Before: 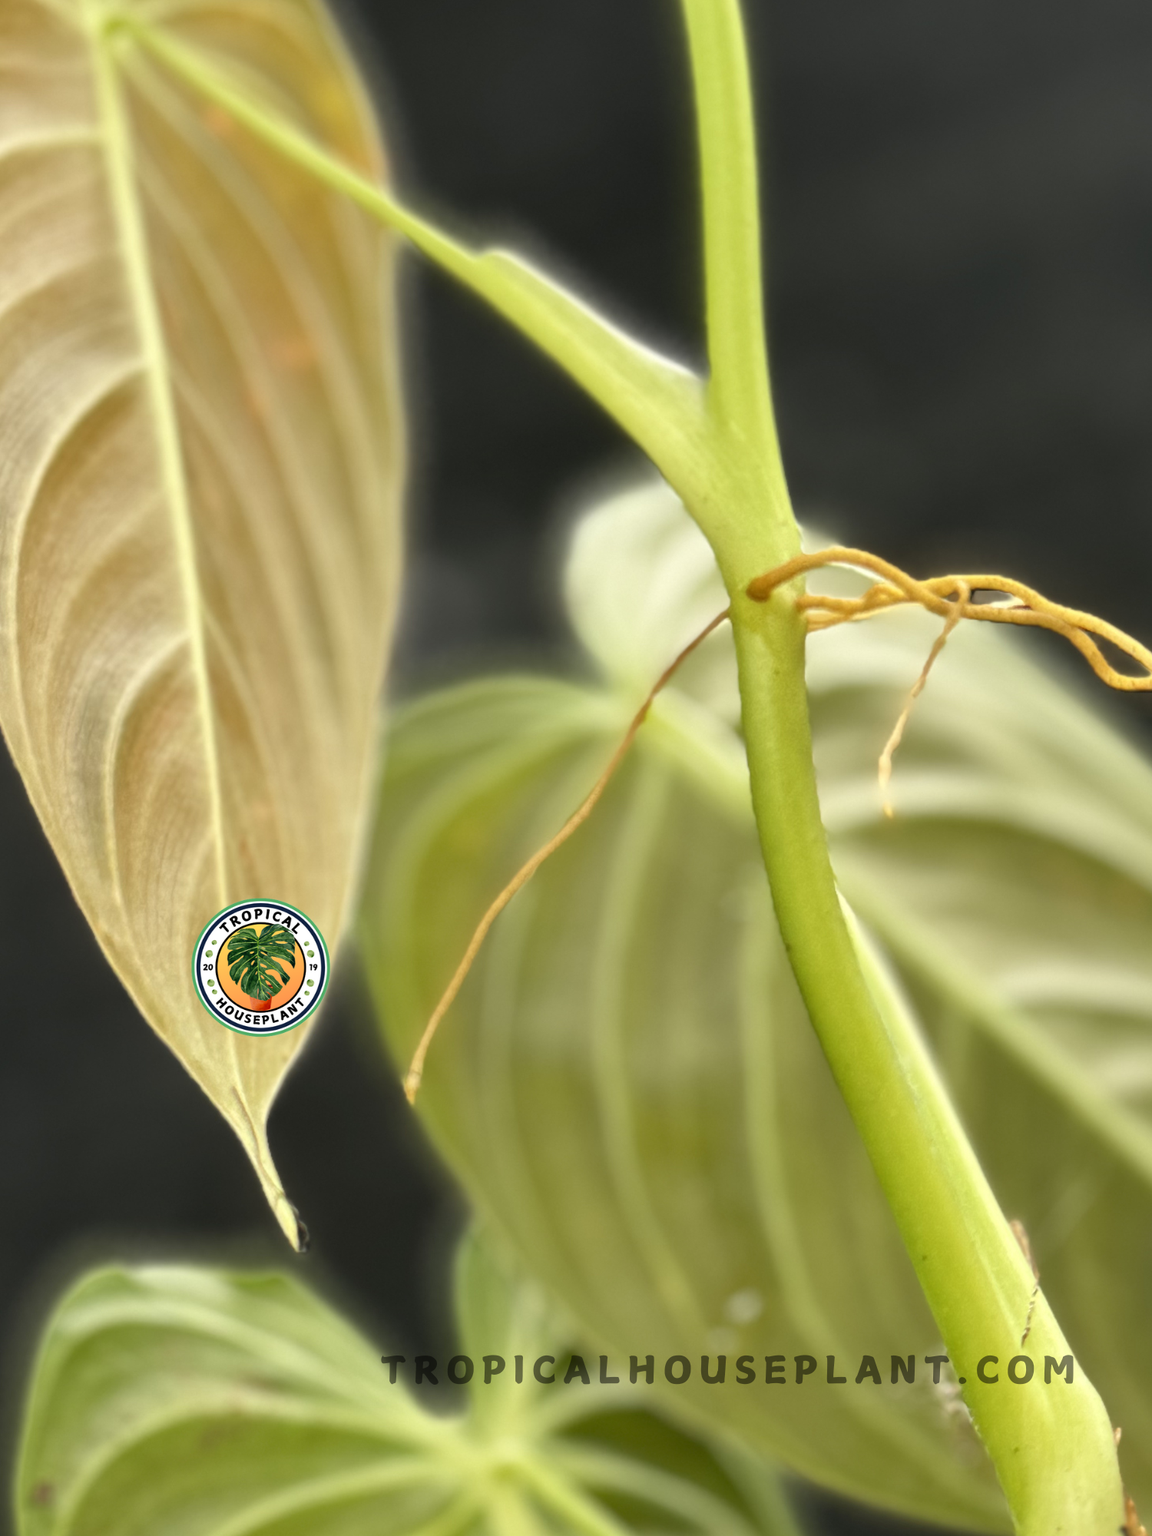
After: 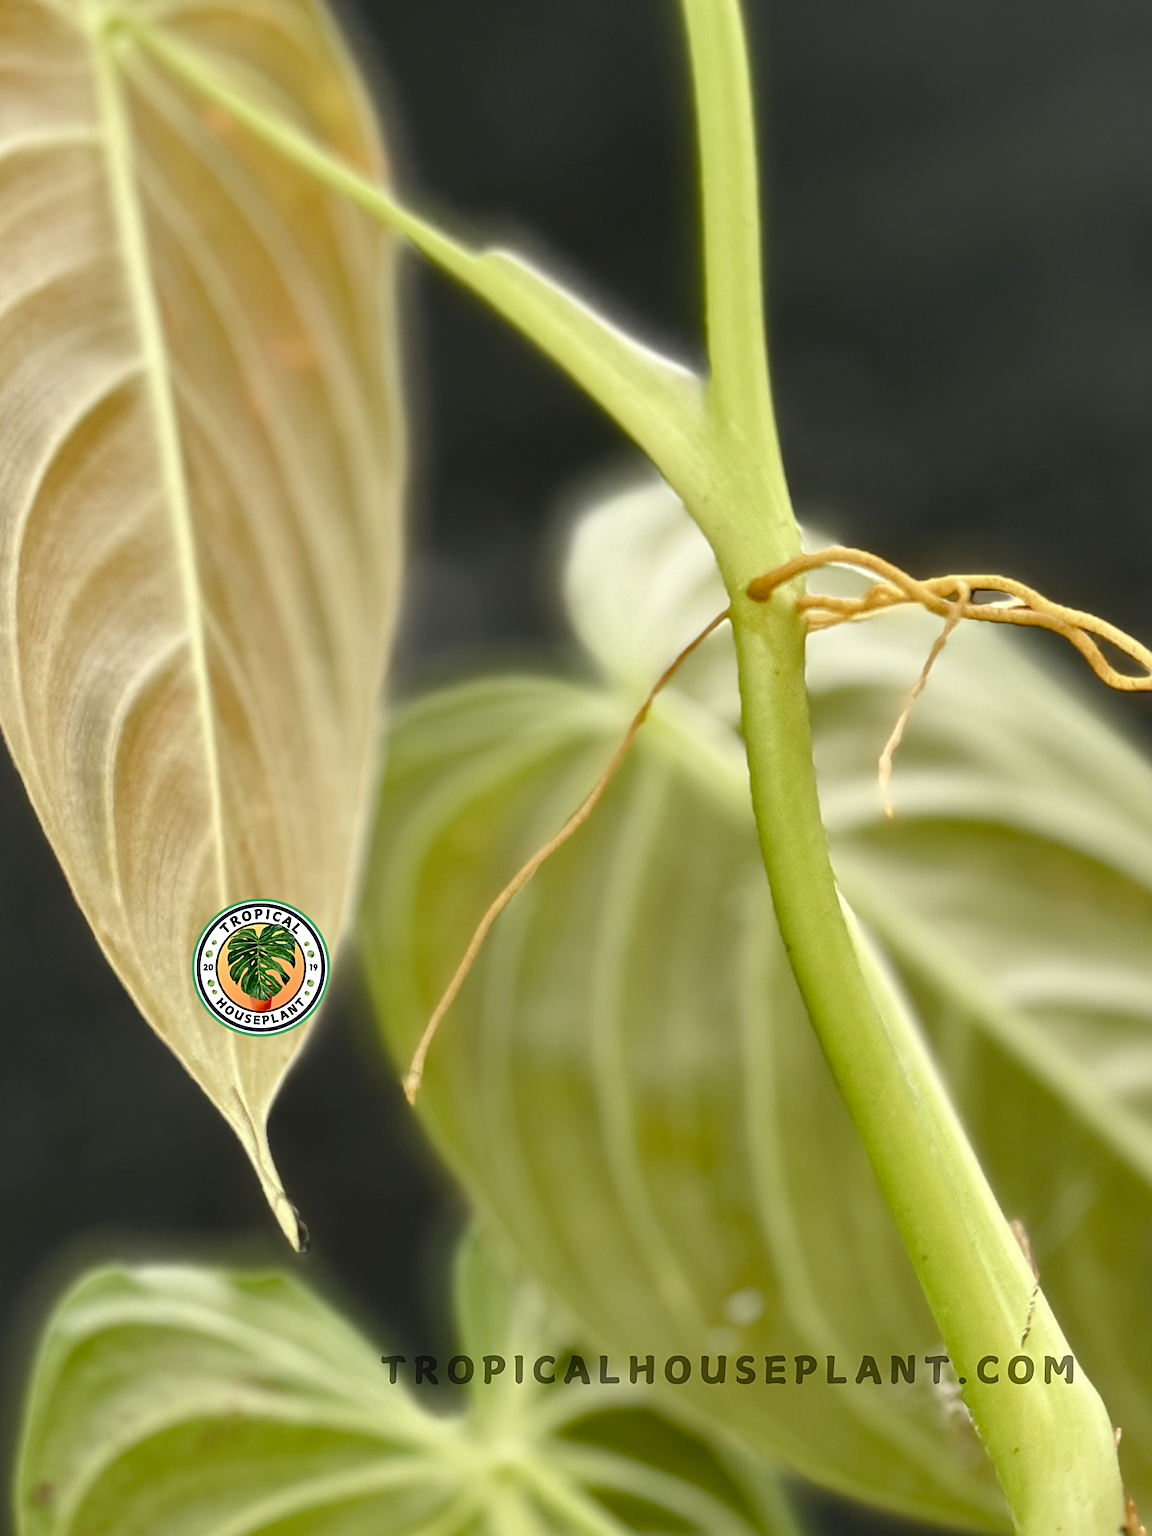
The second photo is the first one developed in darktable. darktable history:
color balance rgb: perceptual saturation grading › global saturation 20%, perceptual saturation grading › highlights -25%, perceptual saturation grading › shadows 50%, global vibrance -25%
sharpen: on, module defaults
